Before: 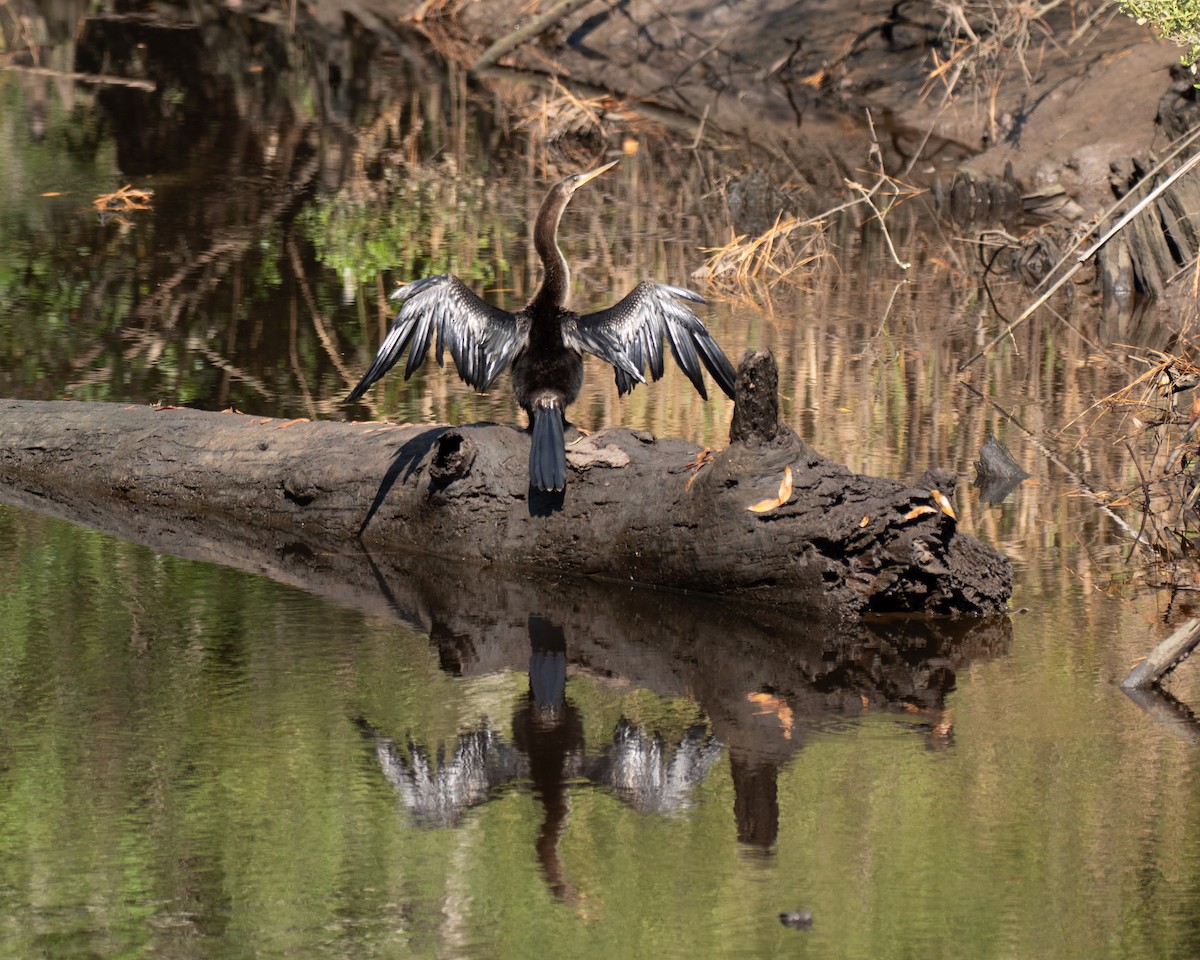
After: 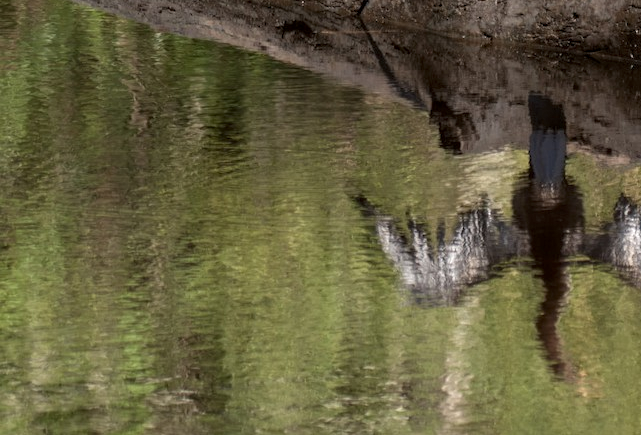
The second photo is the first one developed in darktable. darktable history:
crop and rotate: top 54.439%, right 46.512%, bottom 0.15%
local contrast: on, module defaults
